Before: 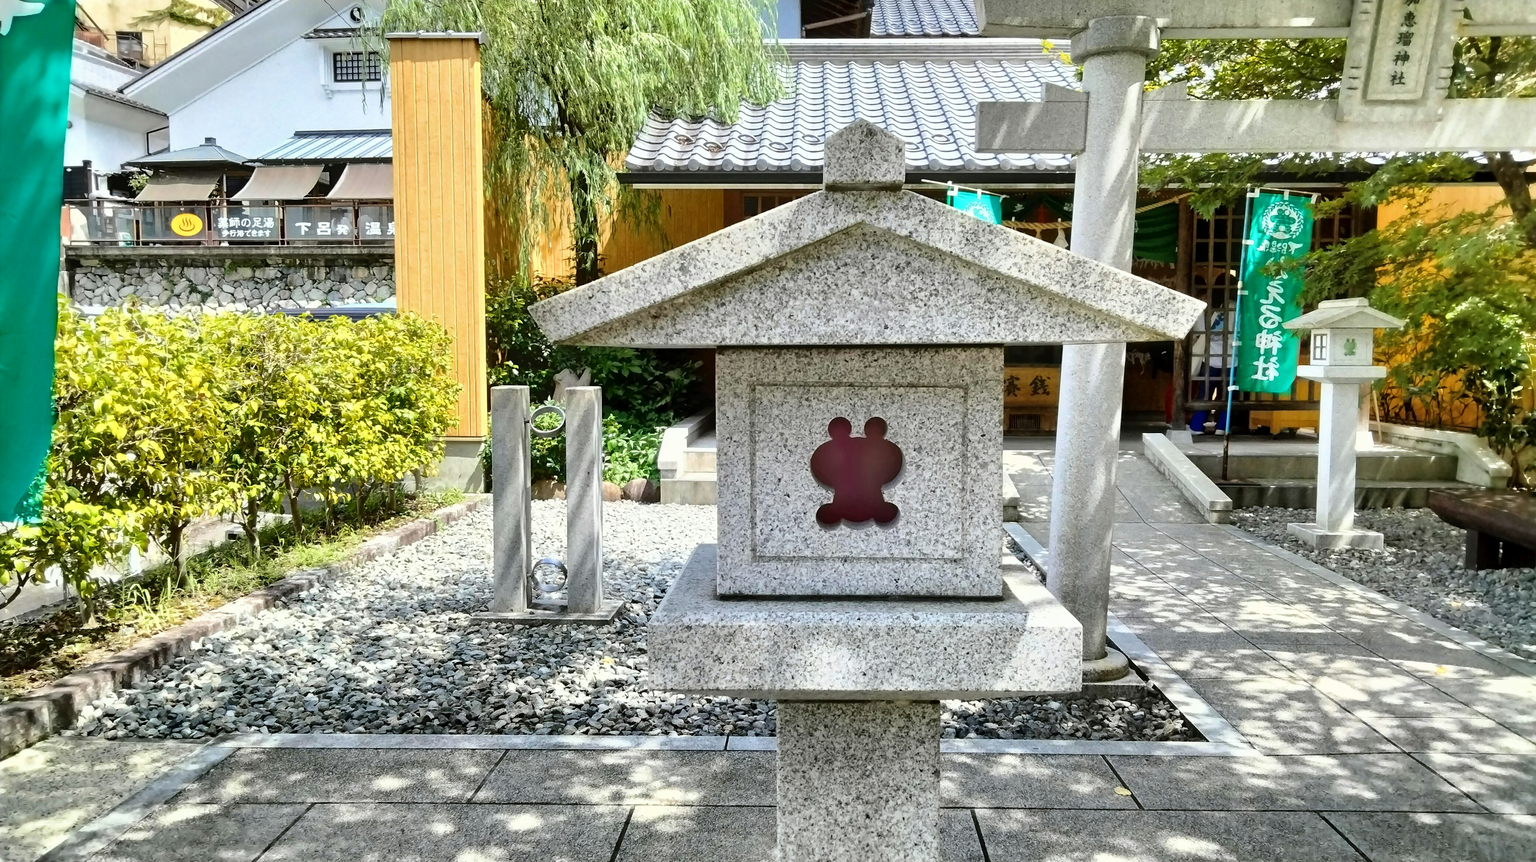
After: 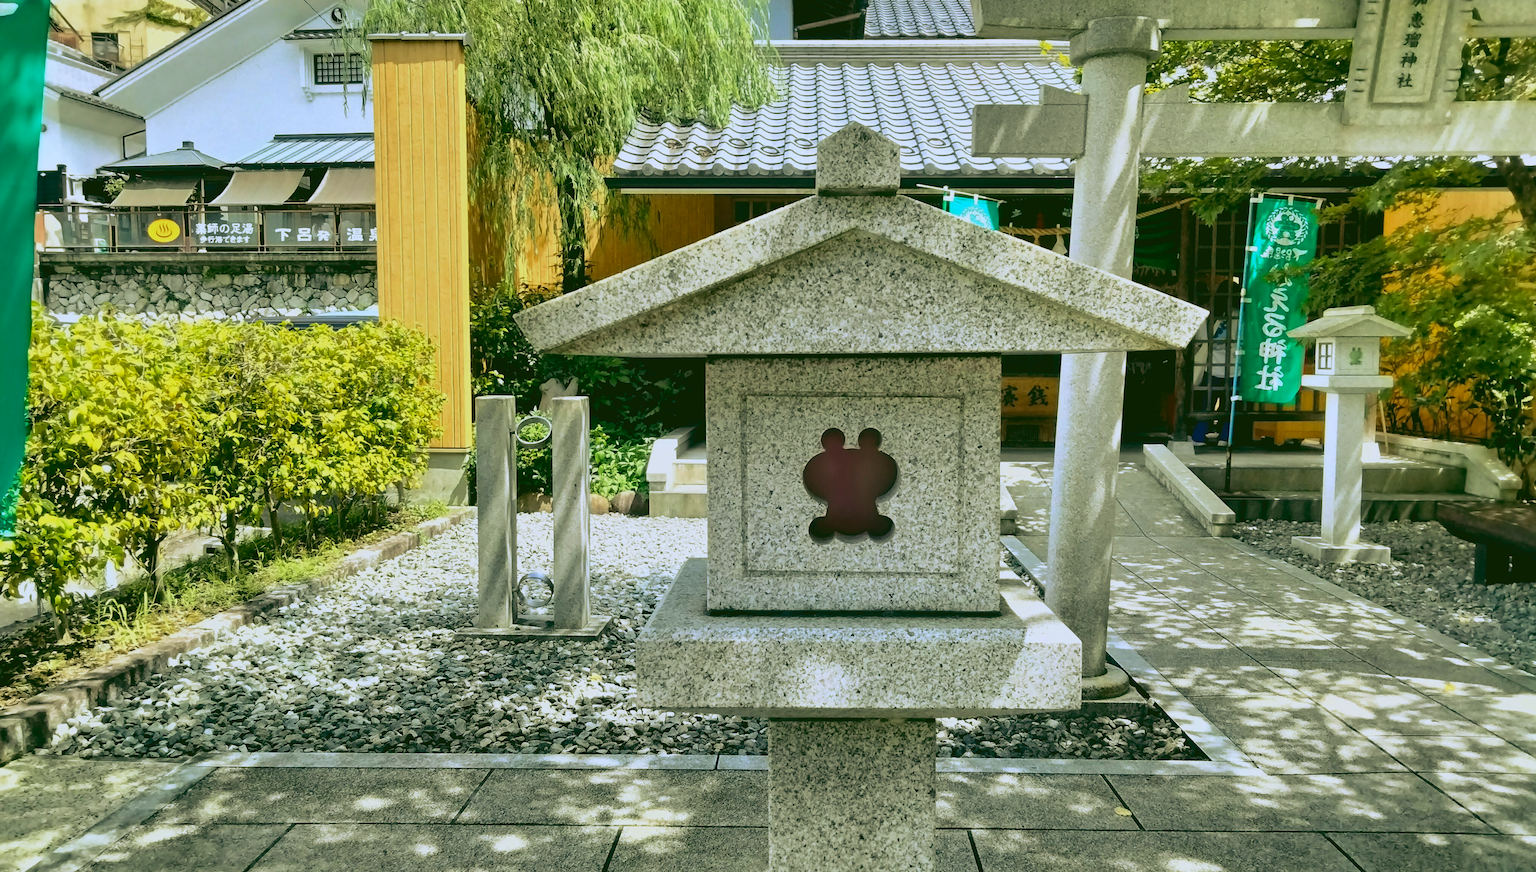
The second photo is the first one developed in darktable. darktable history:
crop and rotate: left 1.774%, right 0.633%, bottom 1.28%
rgb curve: curves: ch0 [(0.123, 0.061) (0.995, 0.887)]; ch1 [(0.06, 0.116) (1, 0.906)]; ch2 [(0, 0) (0.824, 0.69) (1, 1)], mode RGB, independent channels, compensate middle gray true
